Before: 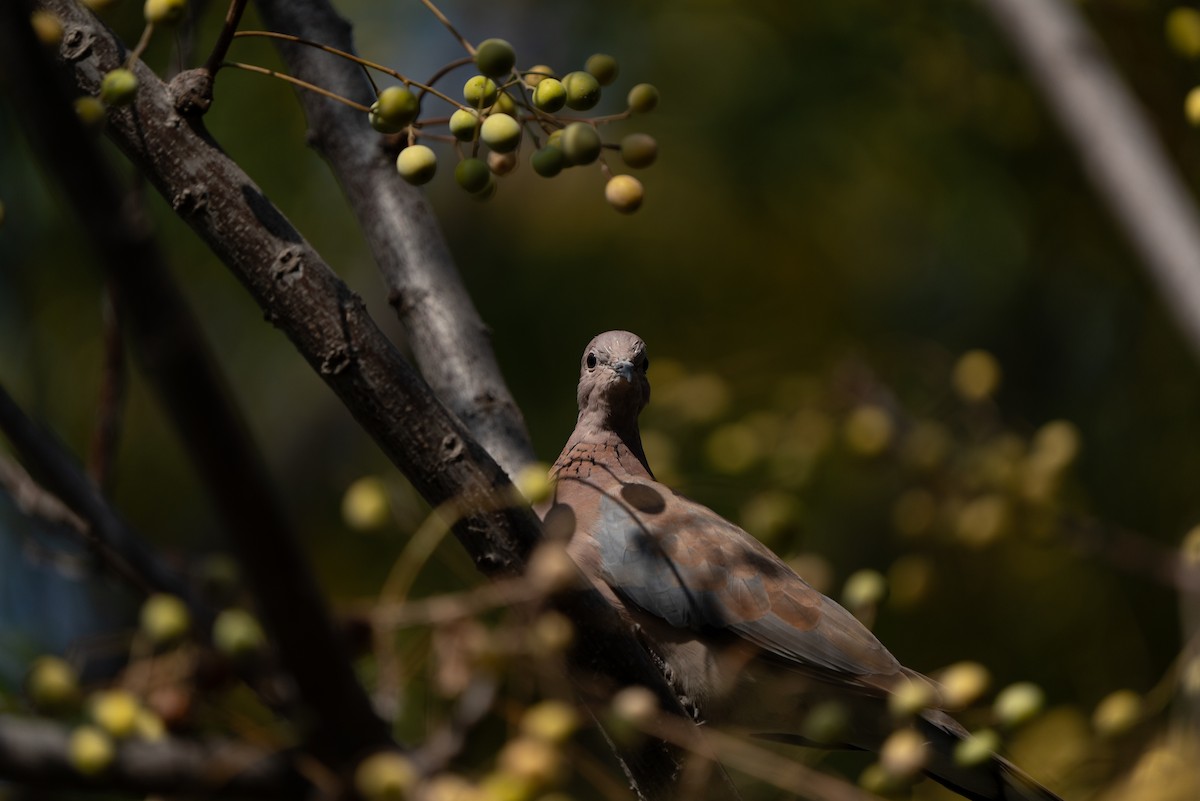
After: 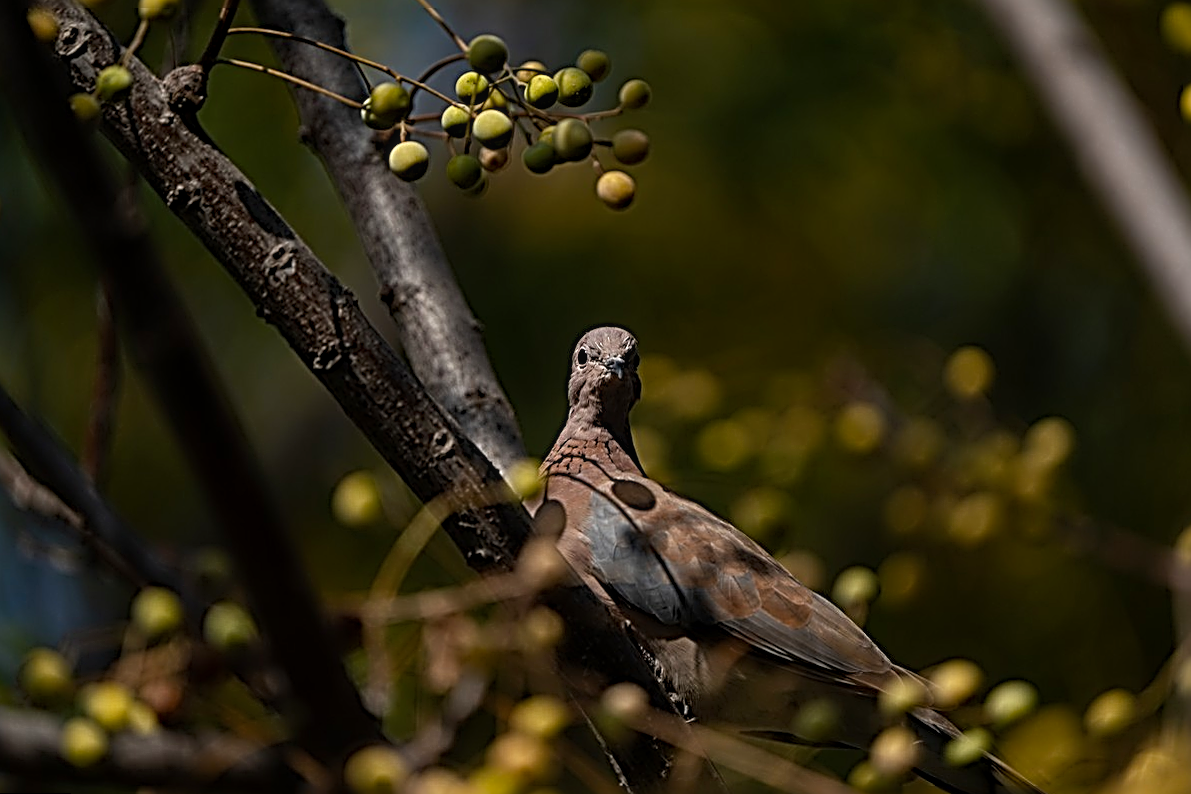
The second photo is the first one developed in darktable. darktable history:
local contrast: detail 110%
color balance rgb: linear chroma grading › shadows 19.44%, linear chroma grading › highlights 3.42%, linear chroma grading › mid-tones 10.16%
rotate and perspective: rotation 0.192°, lens shift (horizontal) -0.015, crop left 0.005, crop right 0.996, crop top 0.006, crop bottom 0.99
sharpen: radius 3.158, amount 1.731
